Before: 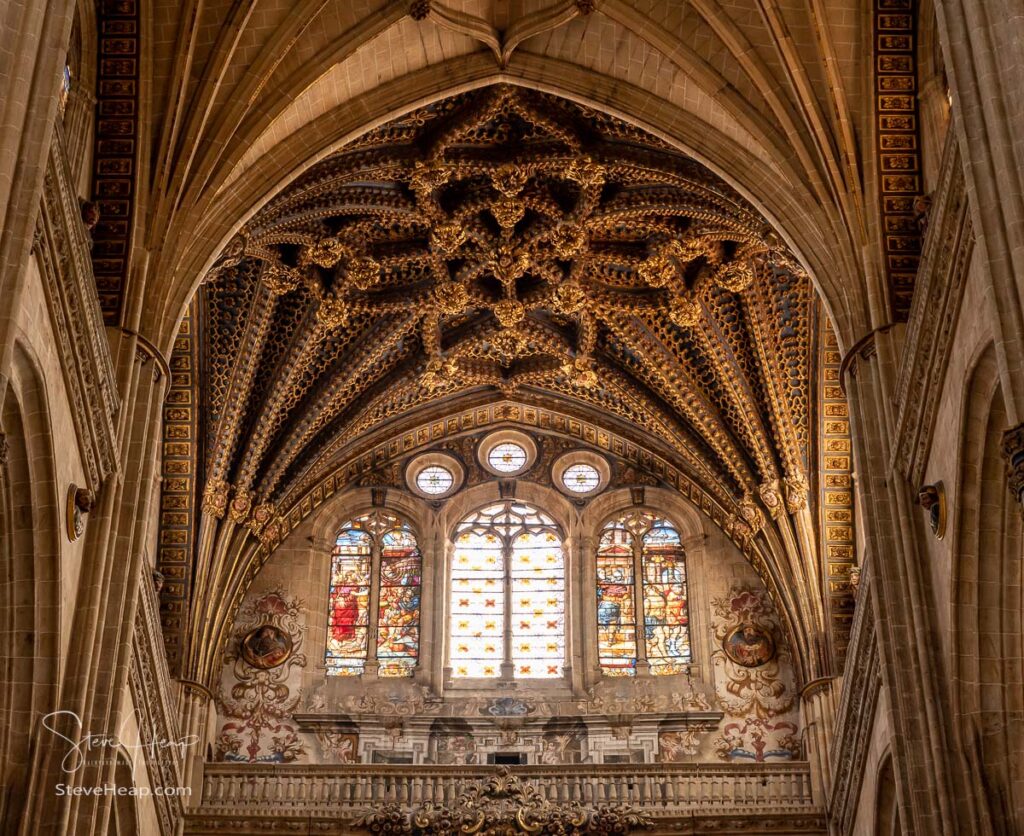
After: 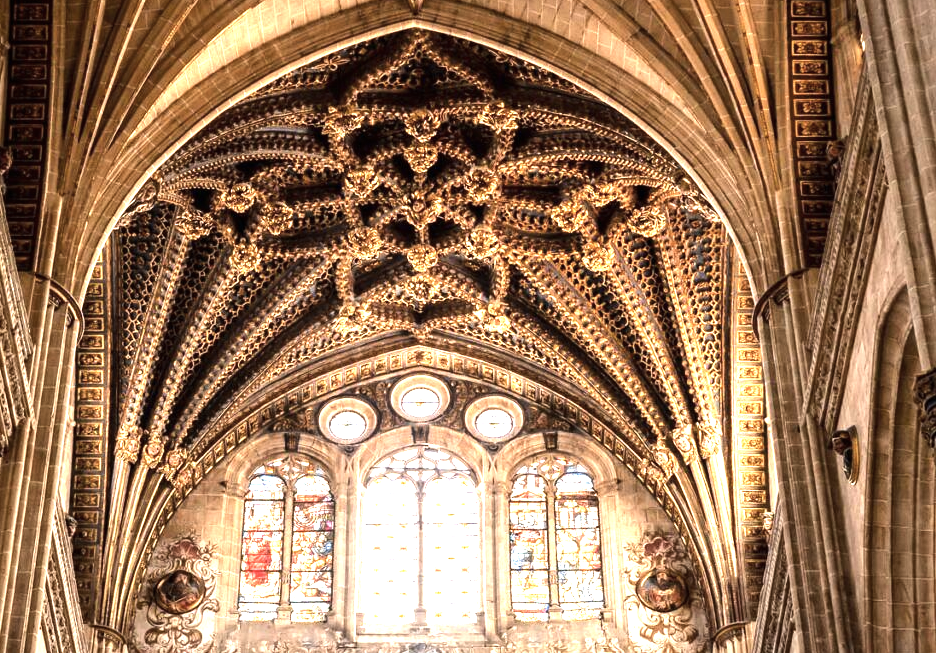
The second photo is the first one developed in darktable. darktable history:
tone equalizer: -8 EV -0.781 EV, -7 EV -0.705 EV, -6 EV -0.606 EV, -5 EV -0.419 EV, -3 EV 0.399 EV, -2 EV 0.6 EV, -1 EV 0.694 EV, +0 EV 0.772 EV, edges refinement/feathering 500, mask exposure compensation -1.57 EV, preserve details no
vignetting: fall-off radius 99.53%, brightness -0.367, saturation 0.015, width/height ratio 1.343, unbound false
color correction: highlights b* 0.059, saturation 0.779
crop: left 8.543%, top 6.594%, bottom 15.2%
exposure: black level correction 0, exposure 1.299 EV, compensate highlight preservation false
